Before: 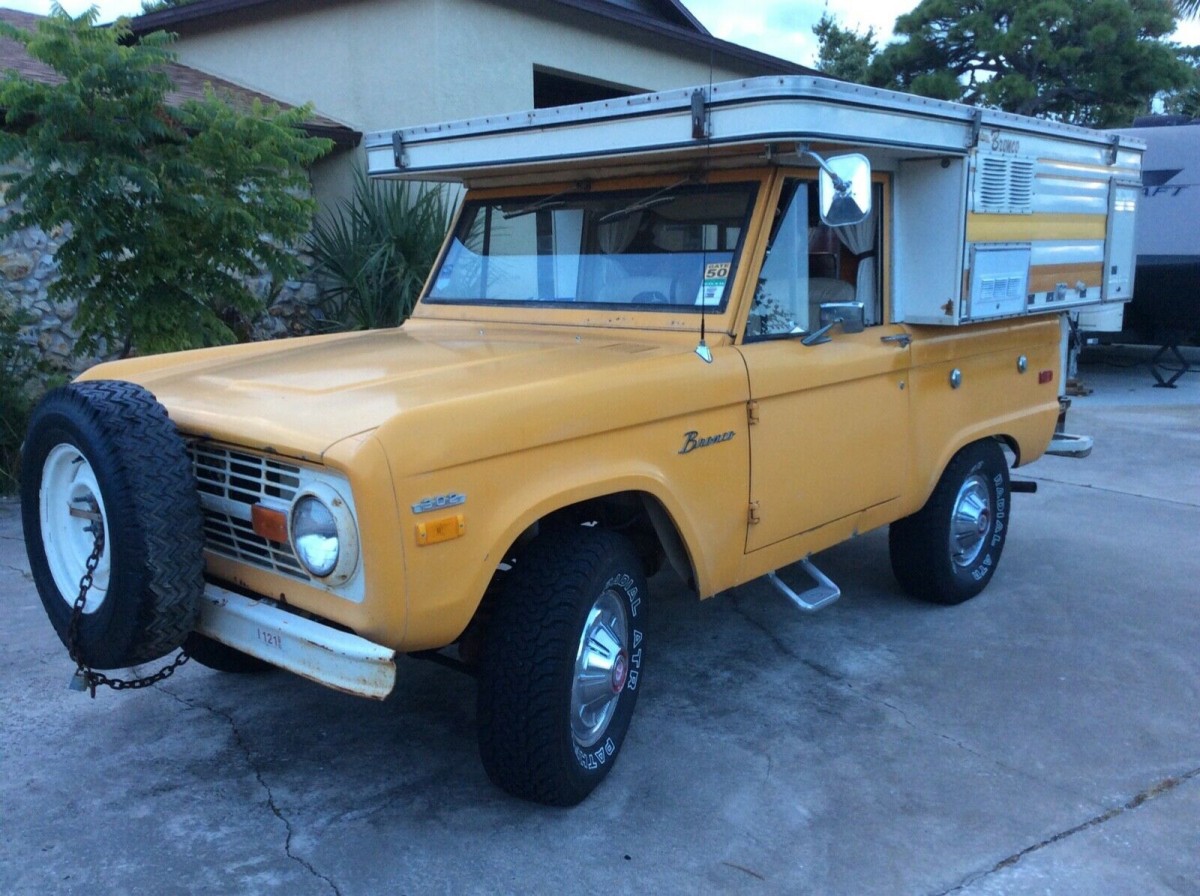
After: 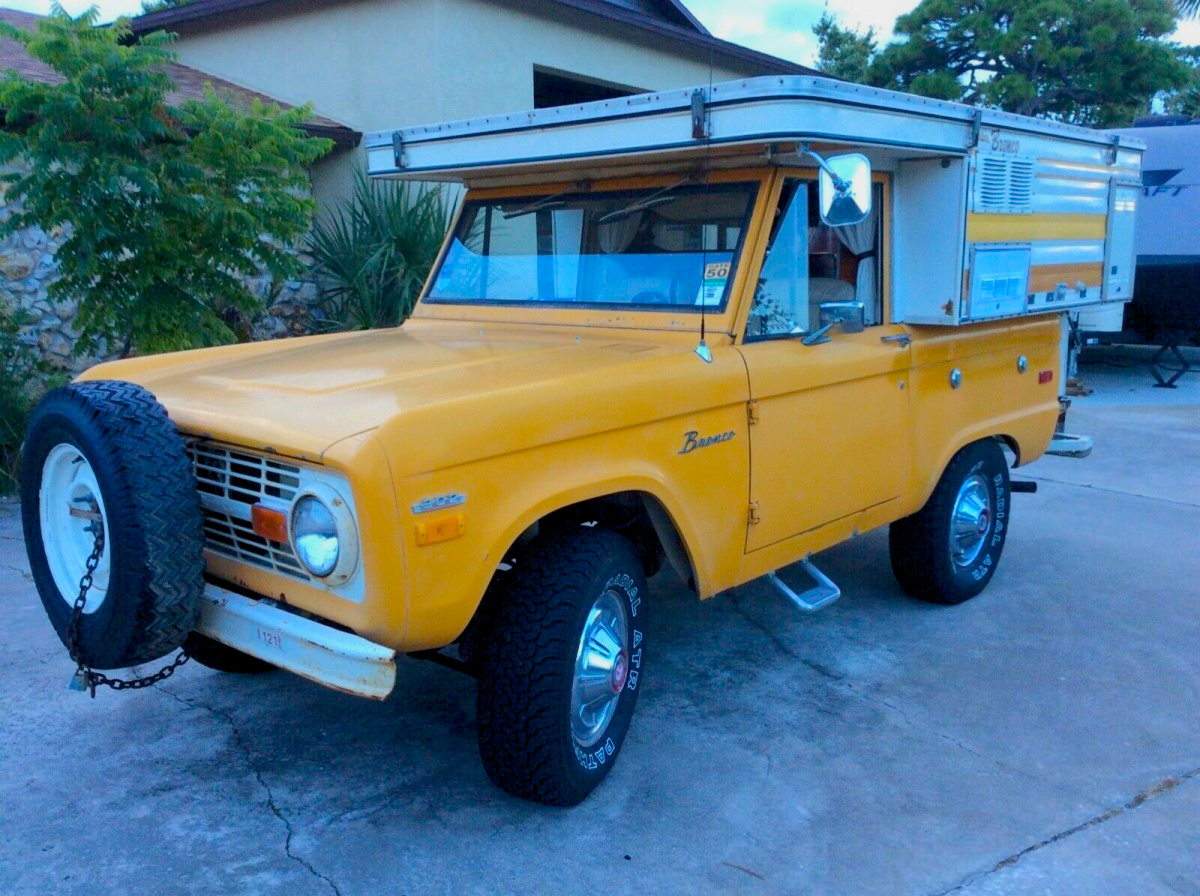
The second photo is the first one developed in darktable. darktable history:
color balance rgb: global offset › luminance -0.372%, perceptual saturation grading › global saturation 42.831%, perceptual brilliance grading › mid-tones 9.133%, perceptual brilliance grading › shadows 15.149%, contrast -9.747%
